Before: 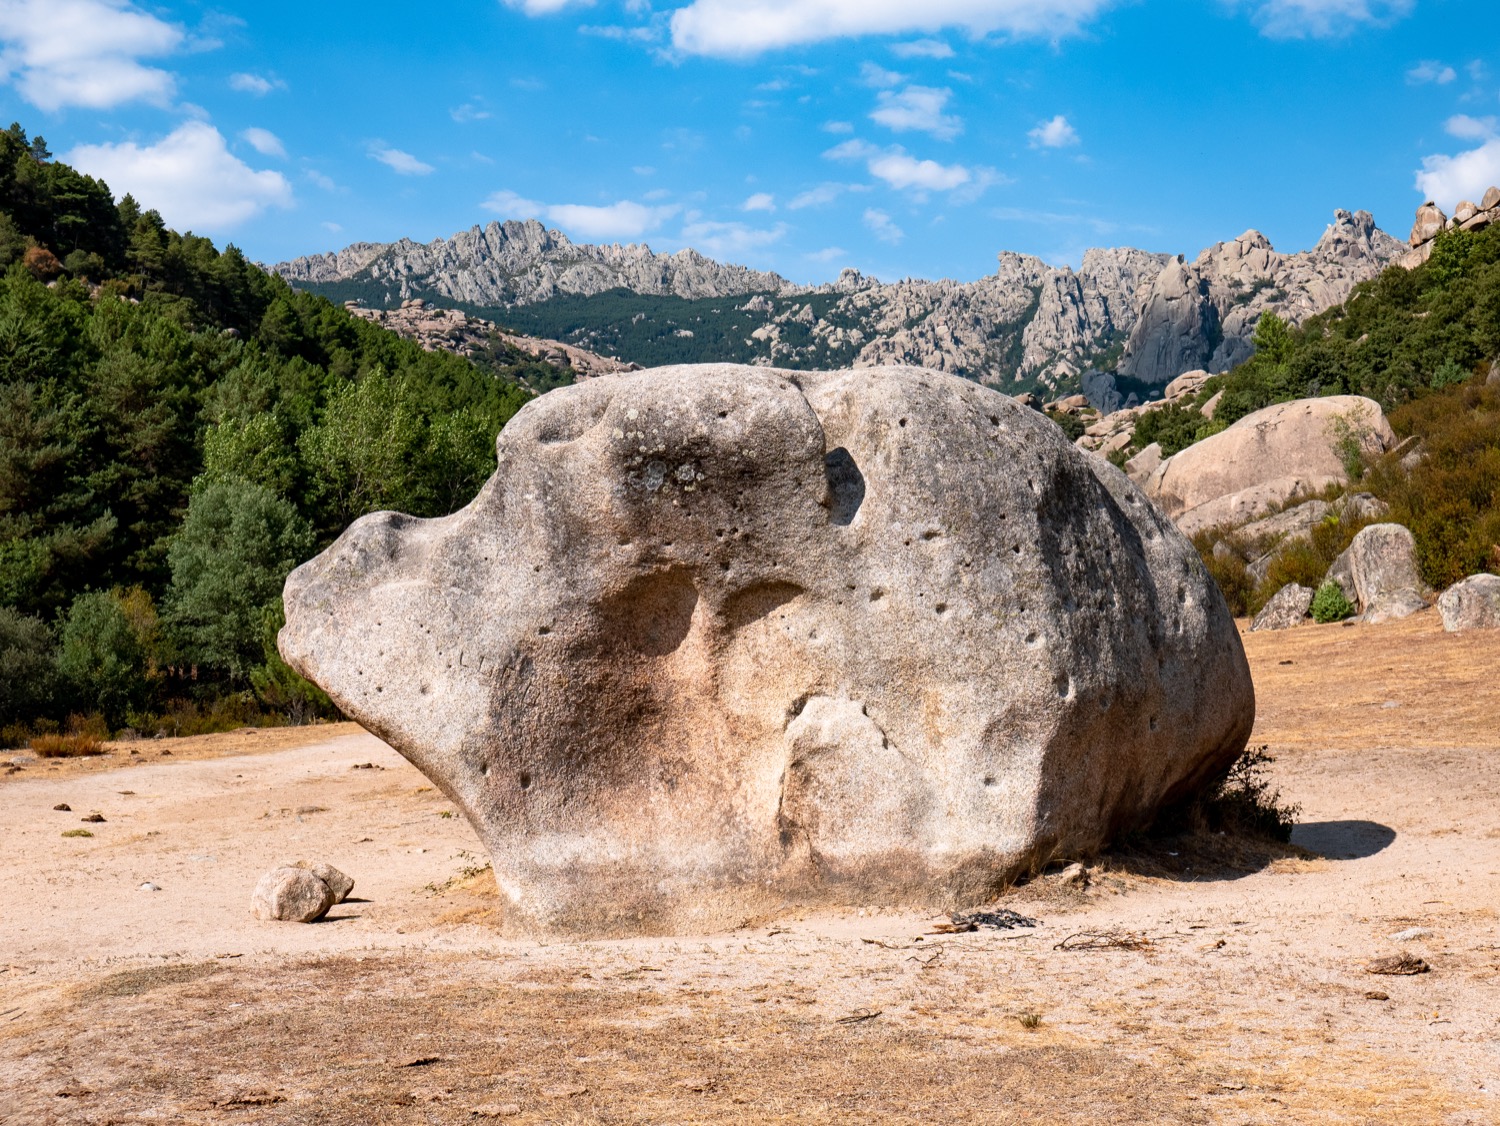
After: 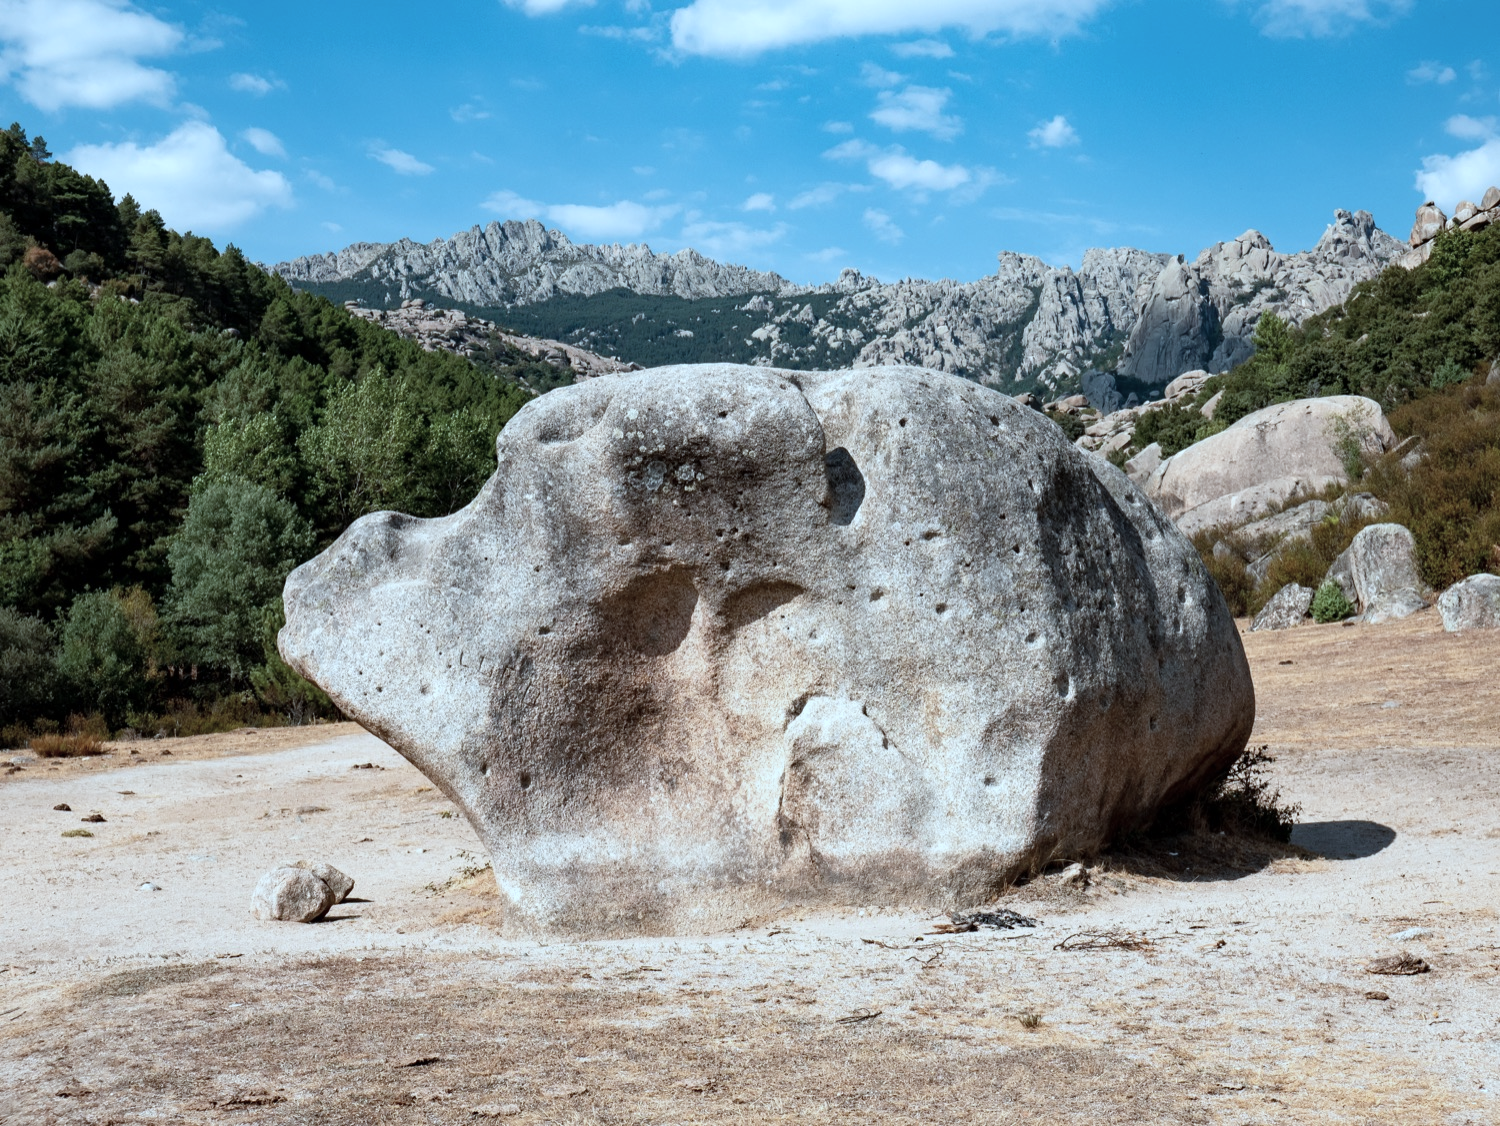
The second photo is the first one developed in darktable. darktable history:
color correction: highlights a* -12.64, highlights b* -18.1, saturation 0.7
contrast equalizer: y [[0.5 ×6], [0.5 ×6], [0.5, 0.5, 0.501, 0.545, 0.707, 0.863], [0 ×6], [0 ×6]]
